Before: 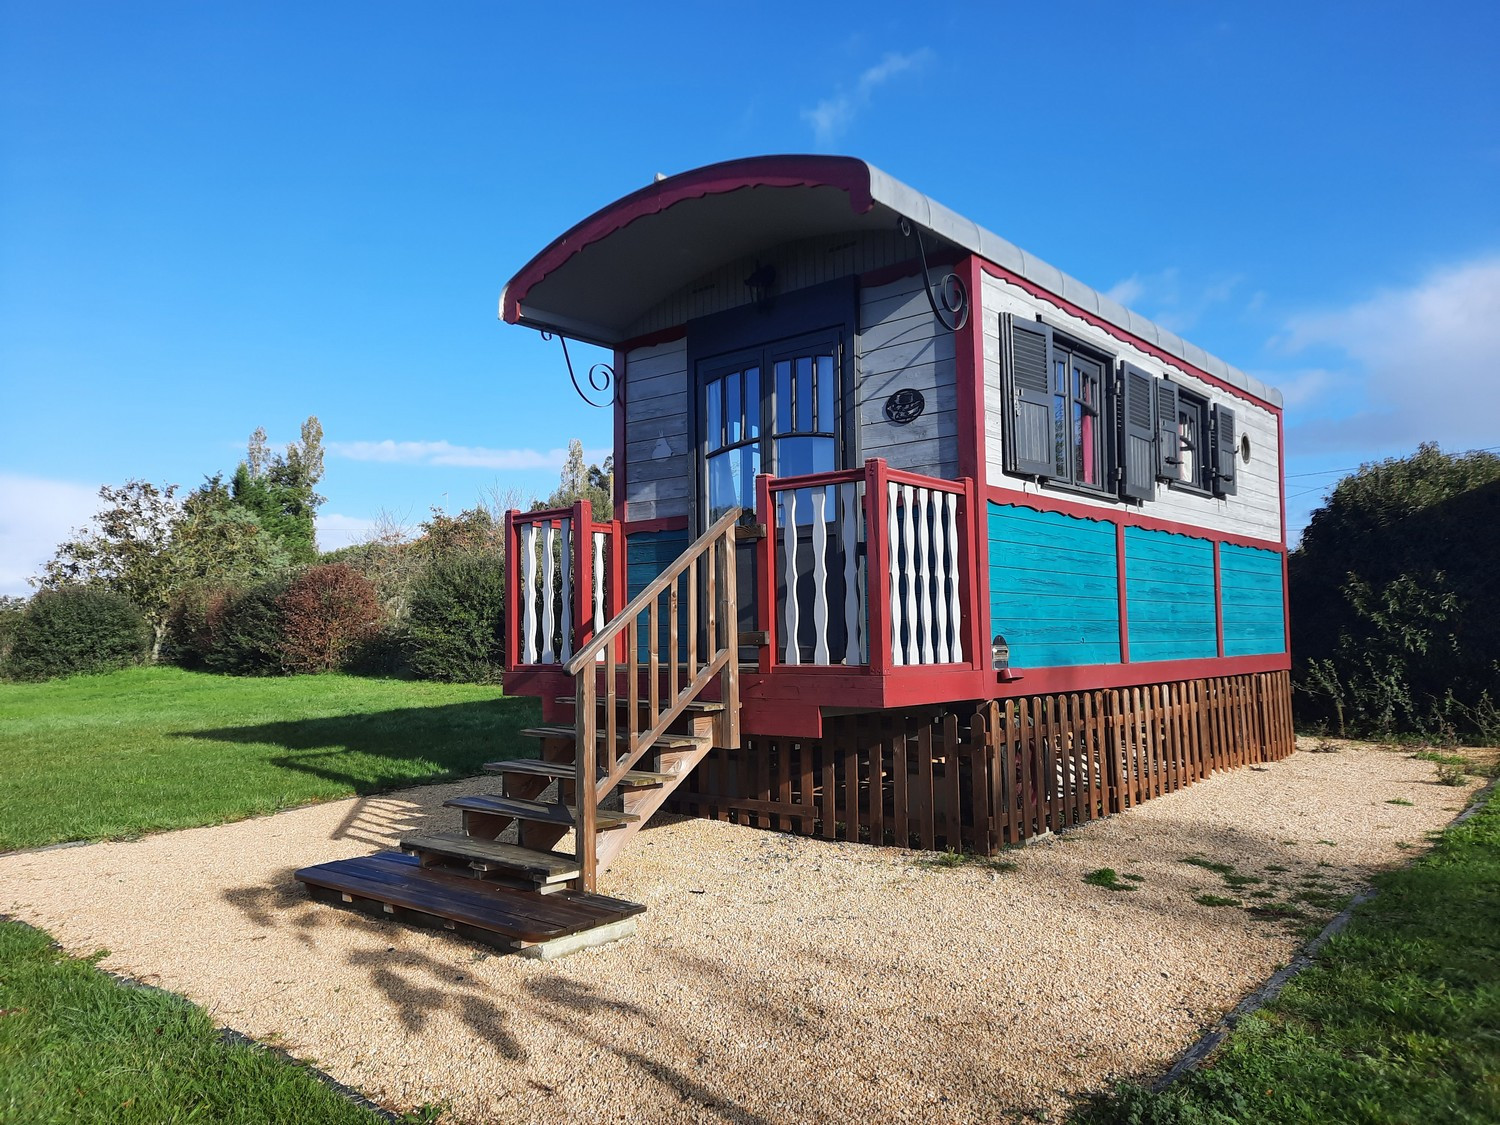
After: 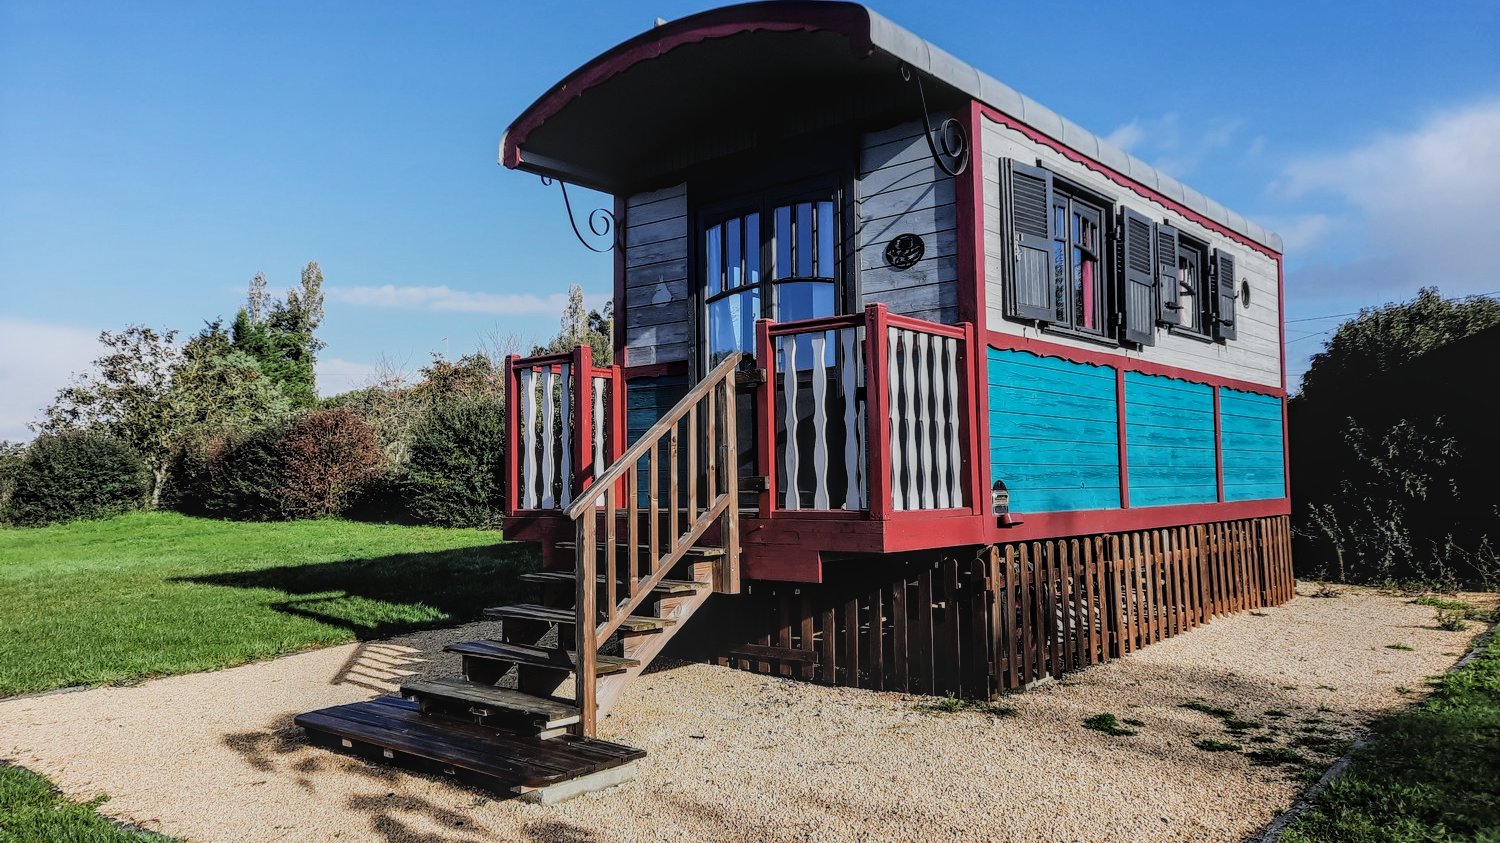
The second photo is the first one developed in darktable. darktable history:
crop: top 13.819%, bottom 11.169%
filmic rgb: black relative exposure -5 EV, hardness 2.88, contrast 1.3, highlights saturation mix -30%
local contrast: highlights 0%, shadows 0%, detail 133%
